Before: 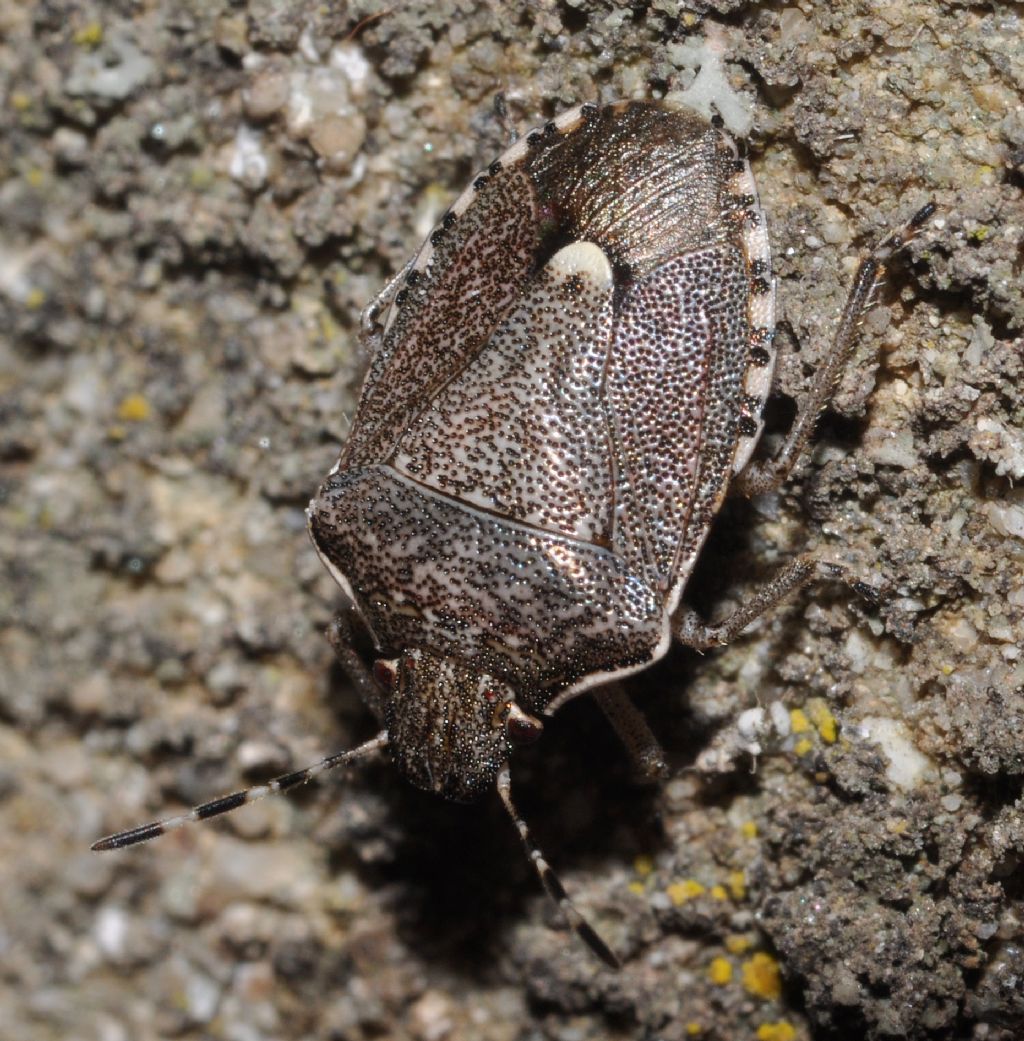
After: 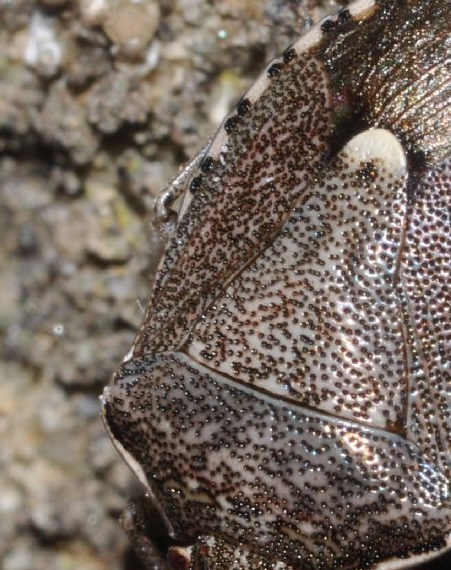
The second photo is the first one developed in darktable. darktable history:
crop: left 20.131%, top 10.872%, right 35.766%, bottom 34.329%
